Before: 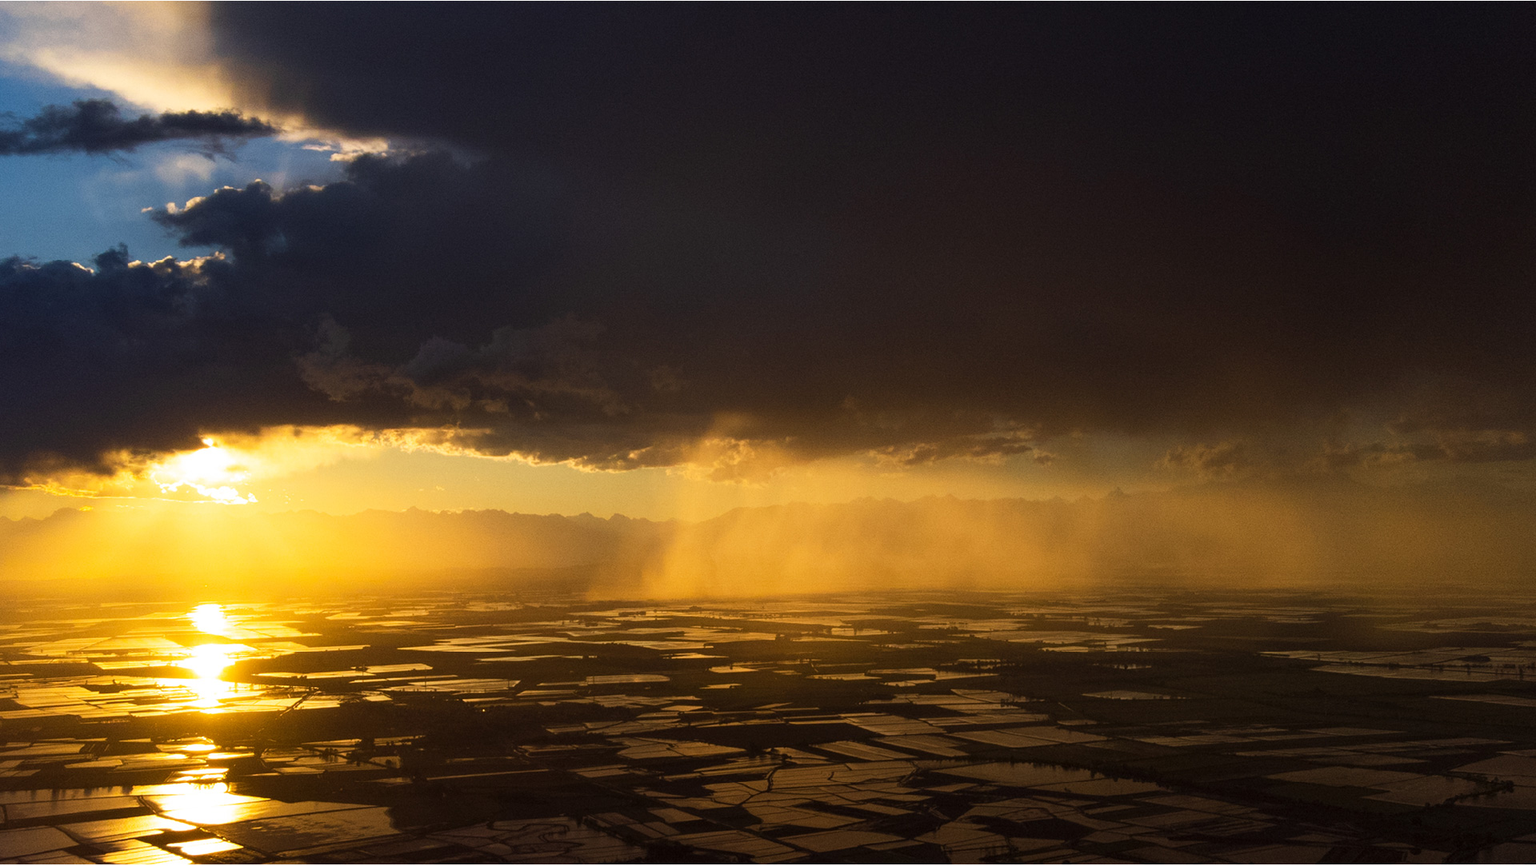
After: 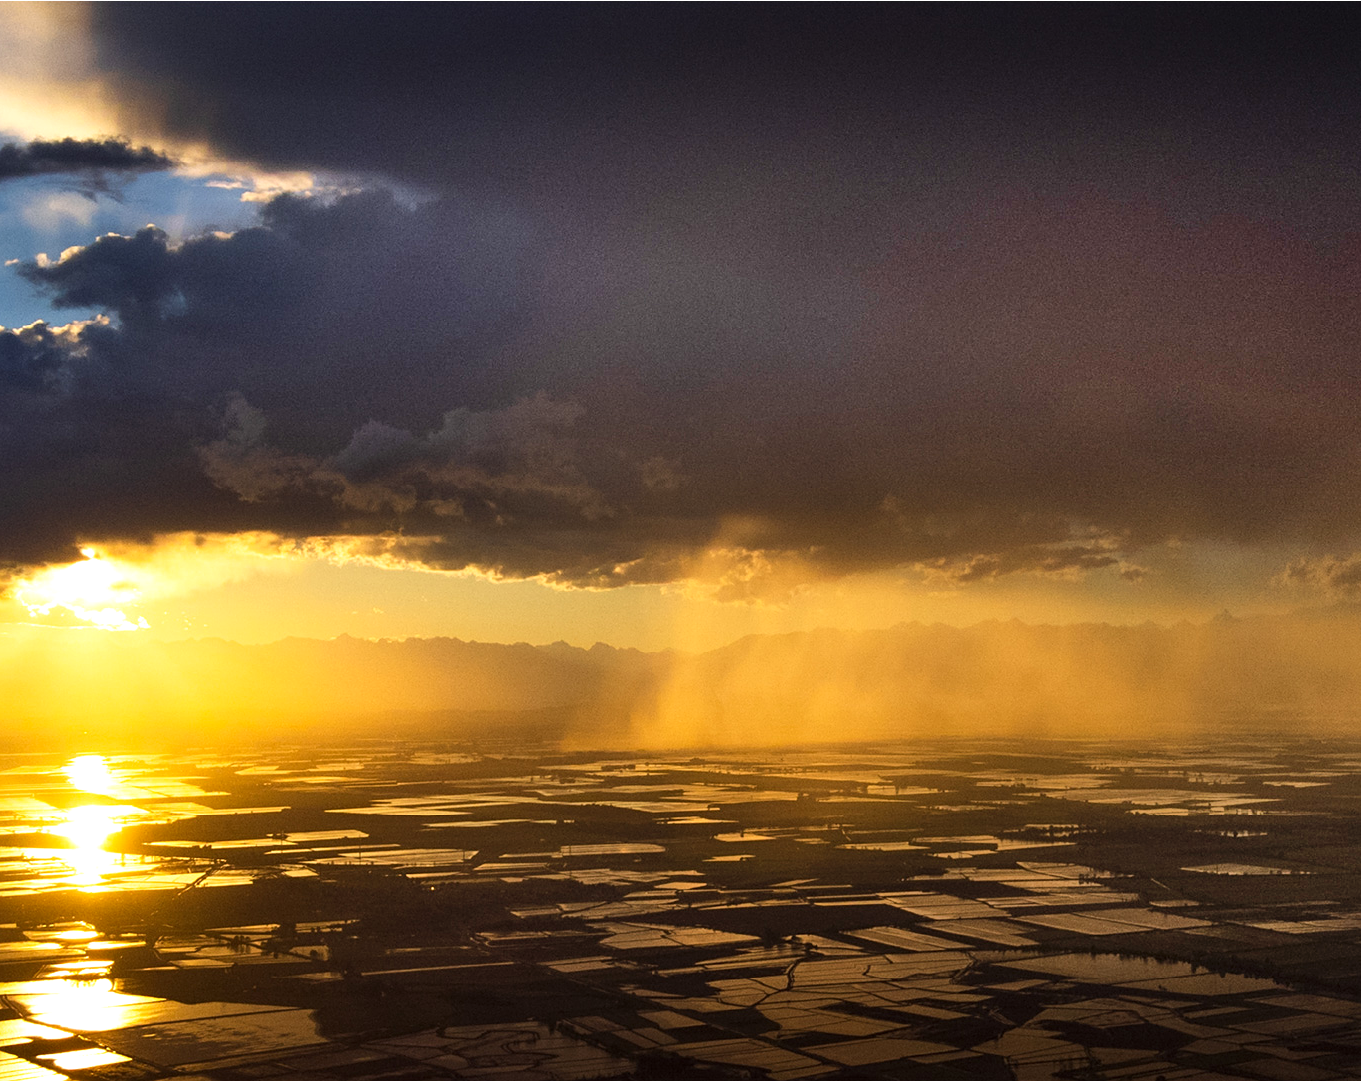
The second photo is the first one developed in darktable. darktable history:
crop and rotate: left 8.998%, right 20.076%
exposure: exposure 0.201 EV, compensate highlight preservation false
sharpen: amount 0.214
shadows and highlights: shadows 73.44, highlights -23.91, soften with gaussian
